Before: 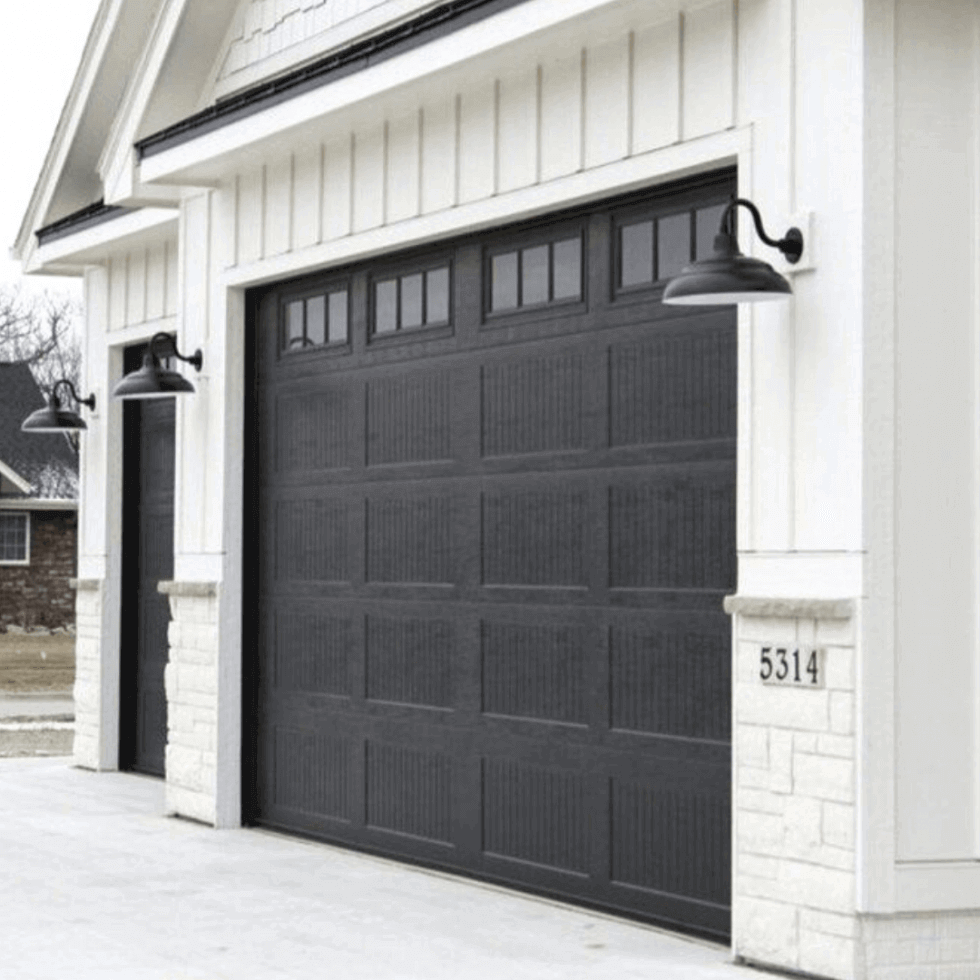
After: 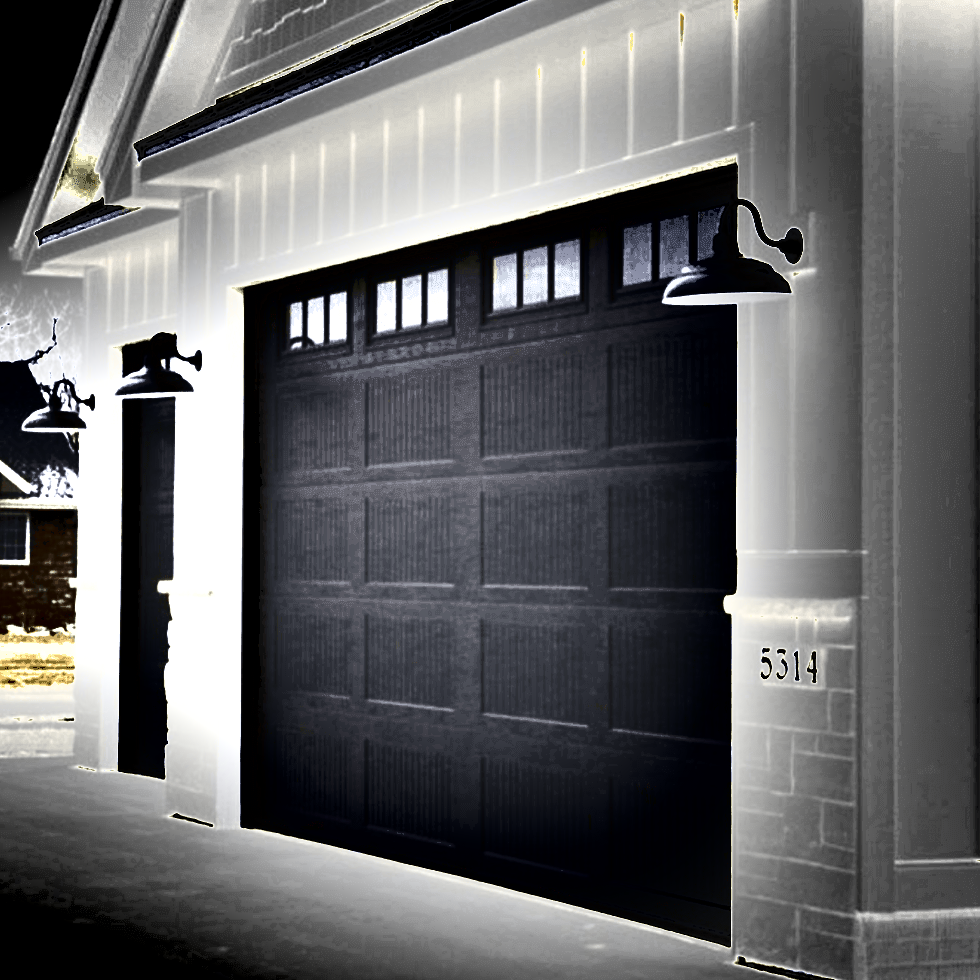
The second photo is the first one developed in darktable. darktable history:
exposure: black level correction 0.015, exposure 1.771 EV, compensate highlight preservation false
velvia: on, module defaults
shadows and highlights: radius 171.25, shadows 27.03, white point adjustment 3.12, highlights -68.84, soften with gaussian
